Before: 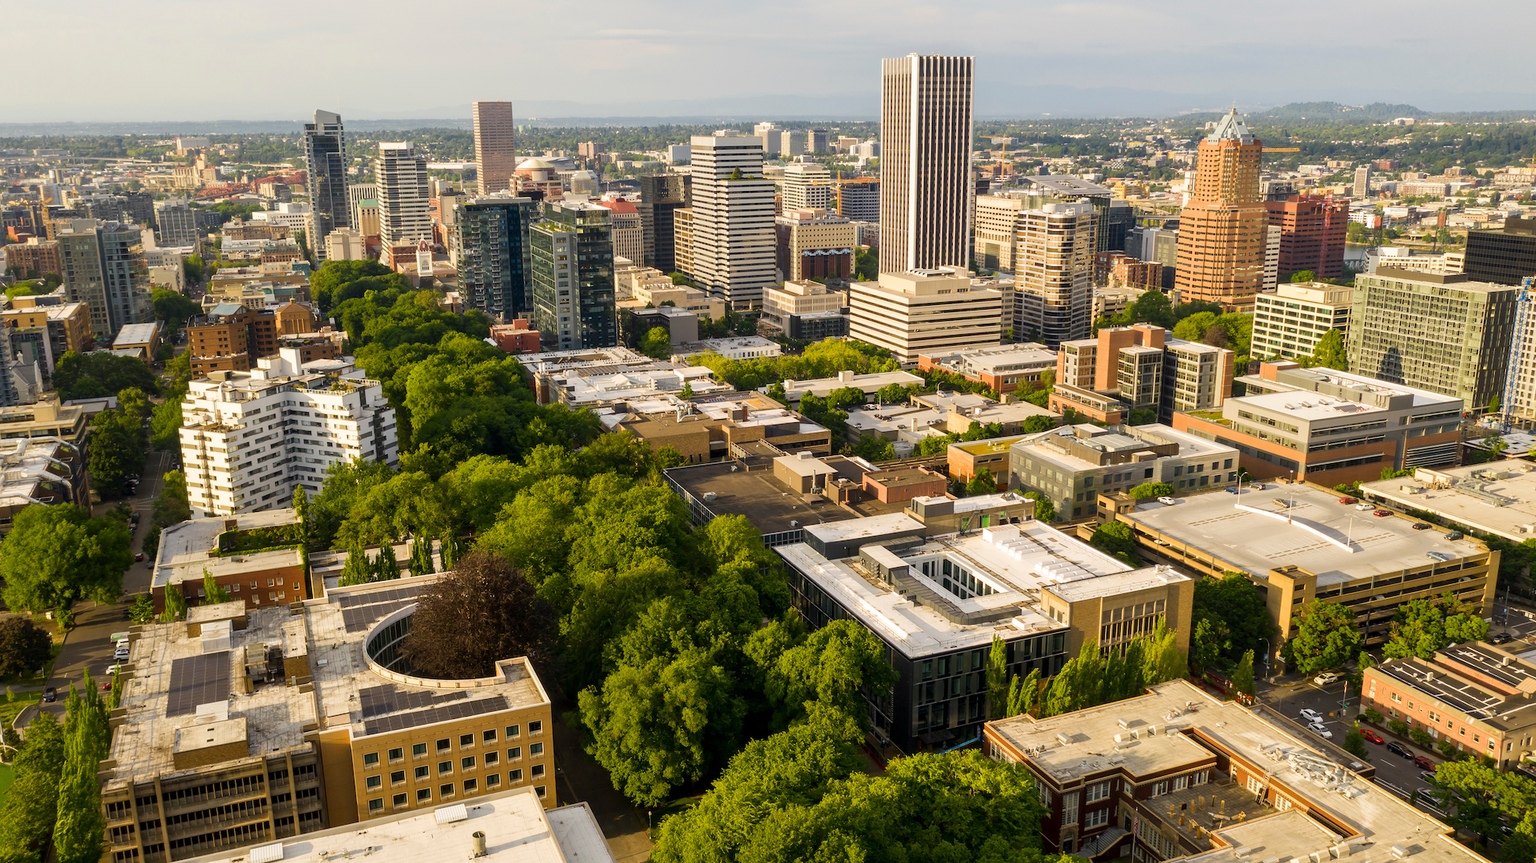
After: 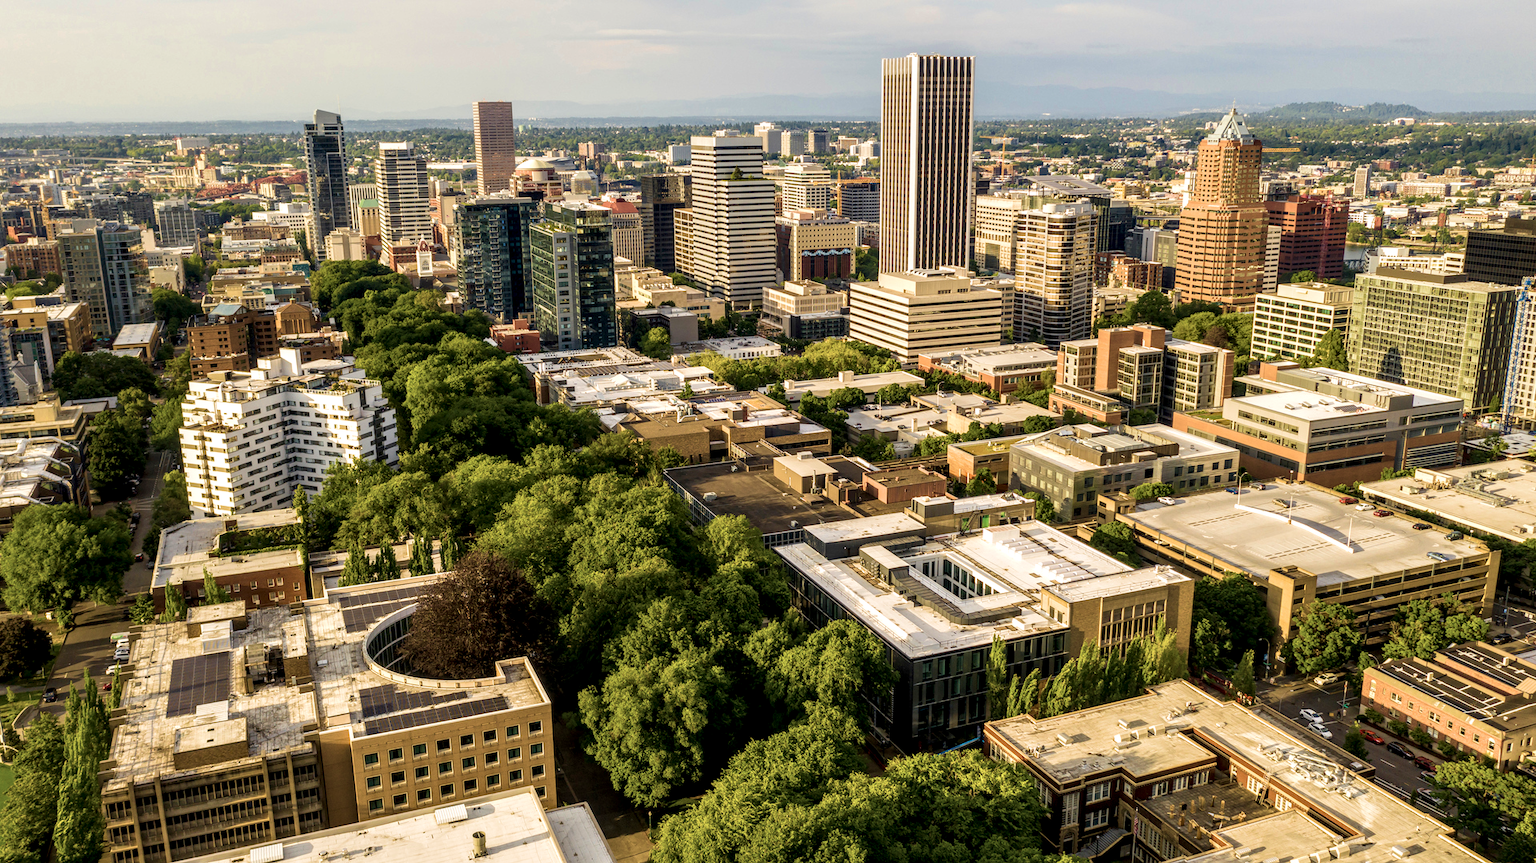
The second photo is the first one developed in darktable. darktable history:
exposure: black level correction 0.001, compensate highlight preservation false
velvia: strength 50.49%
local contrast: detail 150%
color correction: highlights b* -0.026, saturation 0.786
